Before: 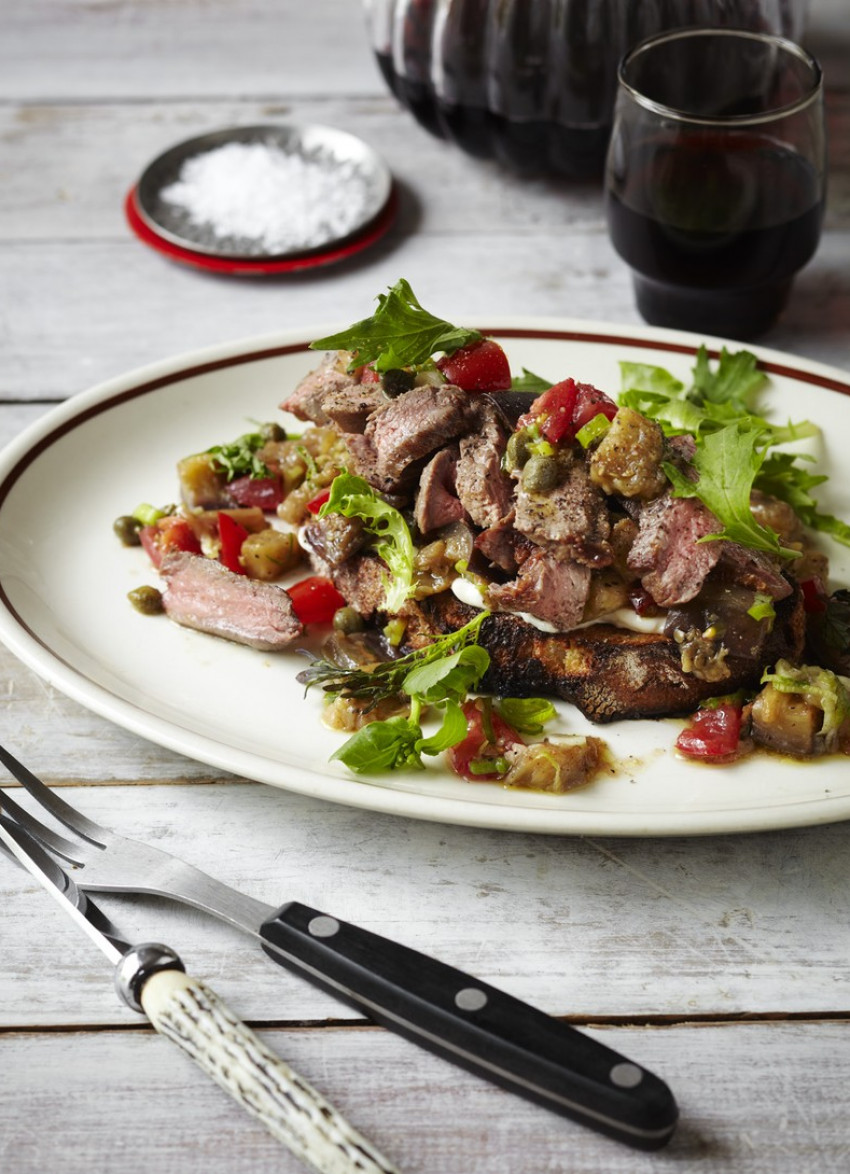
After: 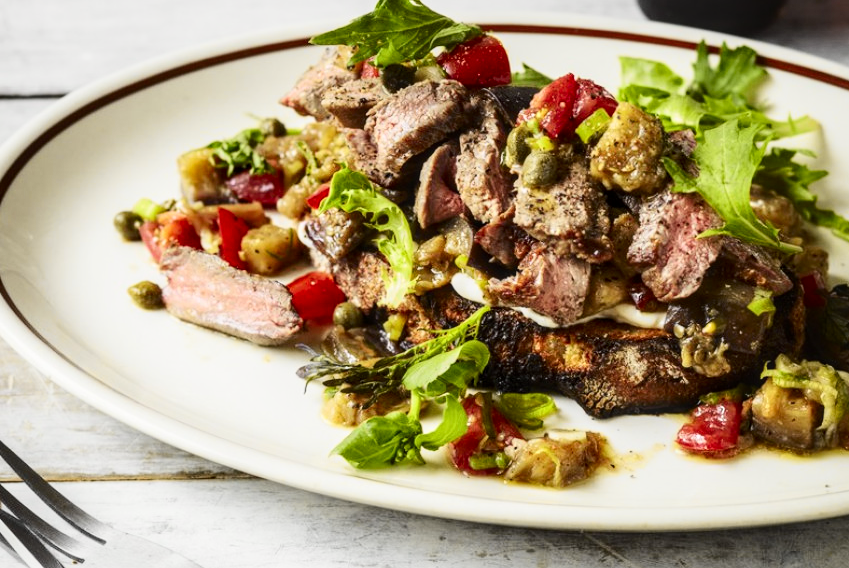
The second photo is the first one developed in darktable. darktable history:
local contrast: detail 130%
tone curve: curves: ch0 [(0, 0.008) (0.107, 0.083) (0.283, 0.287) (0.429, 0.51) (0.607, 0.739) (0.789, 0.893) (0.998, 0.978)]; ch1 [(0, 0) (0.323, 0.339) (0.438, 0.427) (0.478, 0.484) (0.502, 0.502) (0.527, 0.525) (0.571, 0.579) (0.608, 0.629) (0.669, 0.704) (0.859, 0.899) (1, 1)]; ch2 [(0, 0) (0.33, 0.347) (0.421, 0.456) (0.473, 0.498) (0.502, 0.504) (0.522, 0.524) (0.549, 0.567) (0.593, 0.626) (0.676, 0.724) (1, 1)], color space Lab, independent channels, preserve colors none
crop and rotate: top 26.056%, bottom 25.543%
